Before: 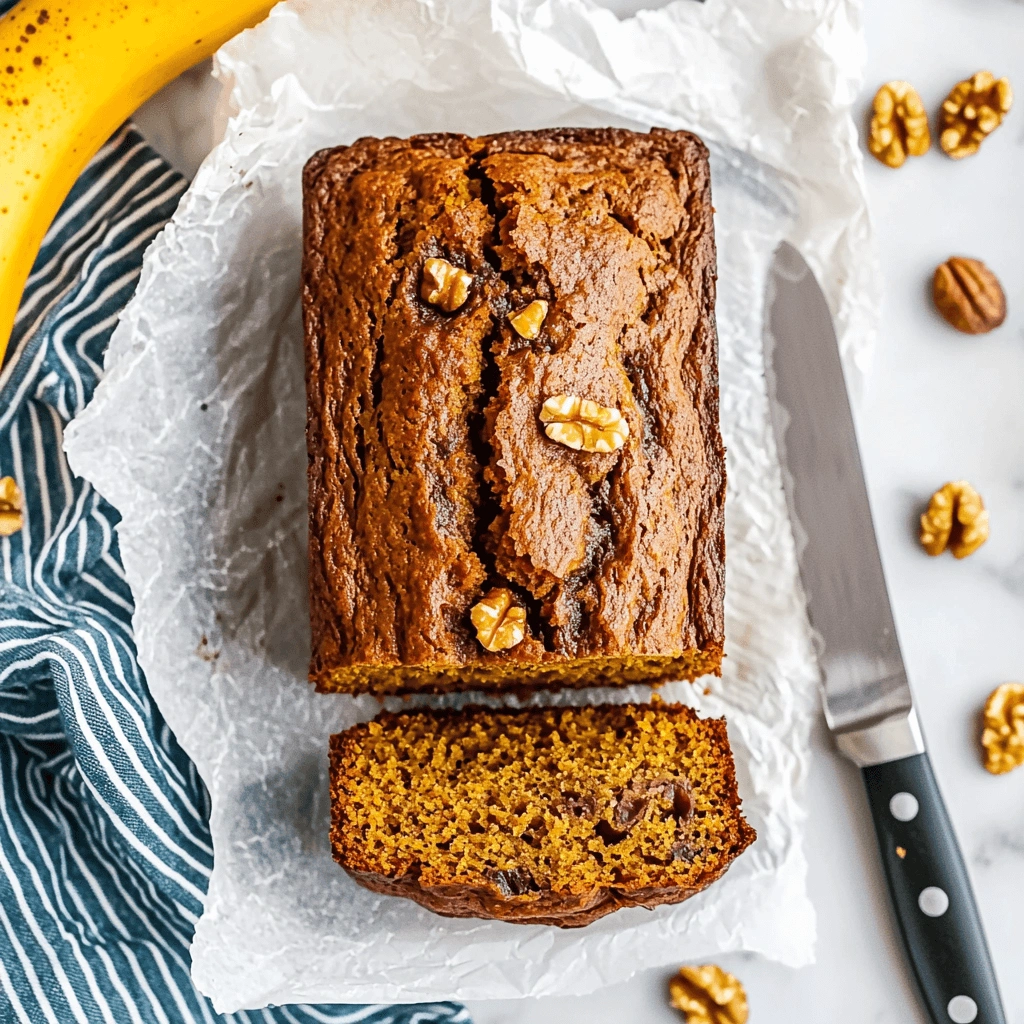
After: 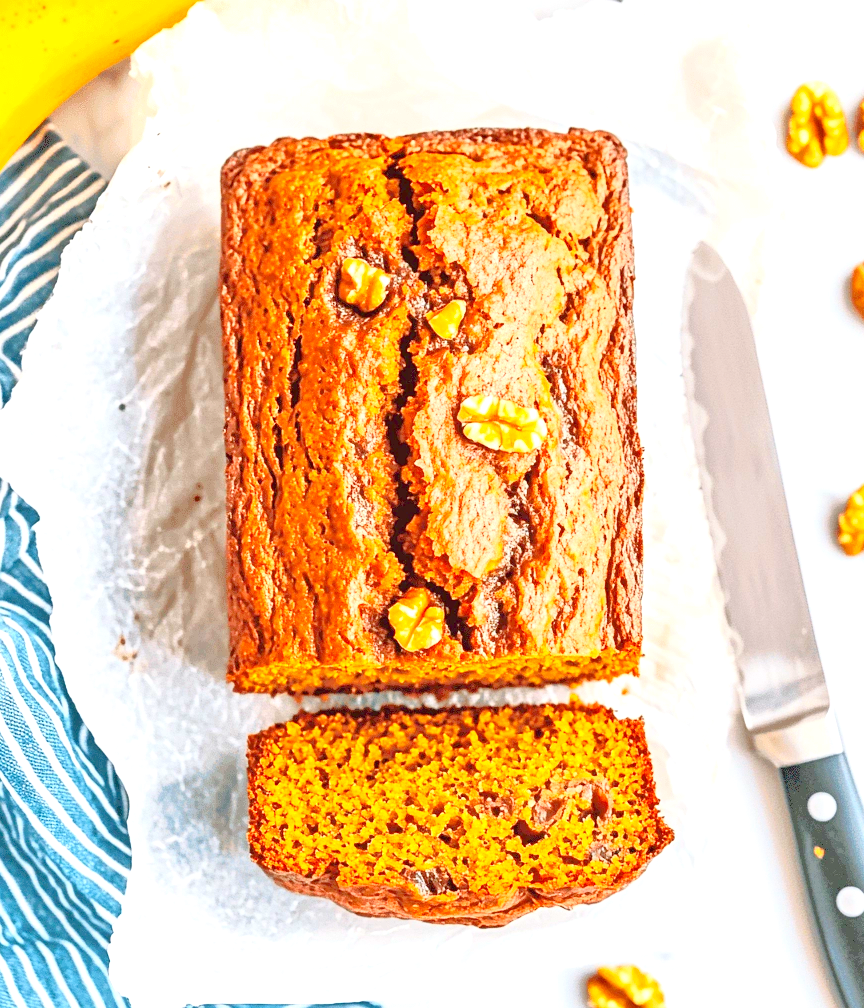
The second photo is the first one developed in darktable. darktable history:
exposure: exposure 0.77 EV, compensate highlight preservation false
crop: left 8.026%, right 7.374%
tone equalizer: -8 EV 2 EV, -7 EV 2 EV, -6 EV 2 EV, -5 EV 2 EV, -4 EV 2 EV, -3 EV 1.5 EV, -2 EV 1 EV, -1 EV 0.5 EV
contrast brightness saturation: contrast 0.24, brightness 0.26, saturation 0.39
